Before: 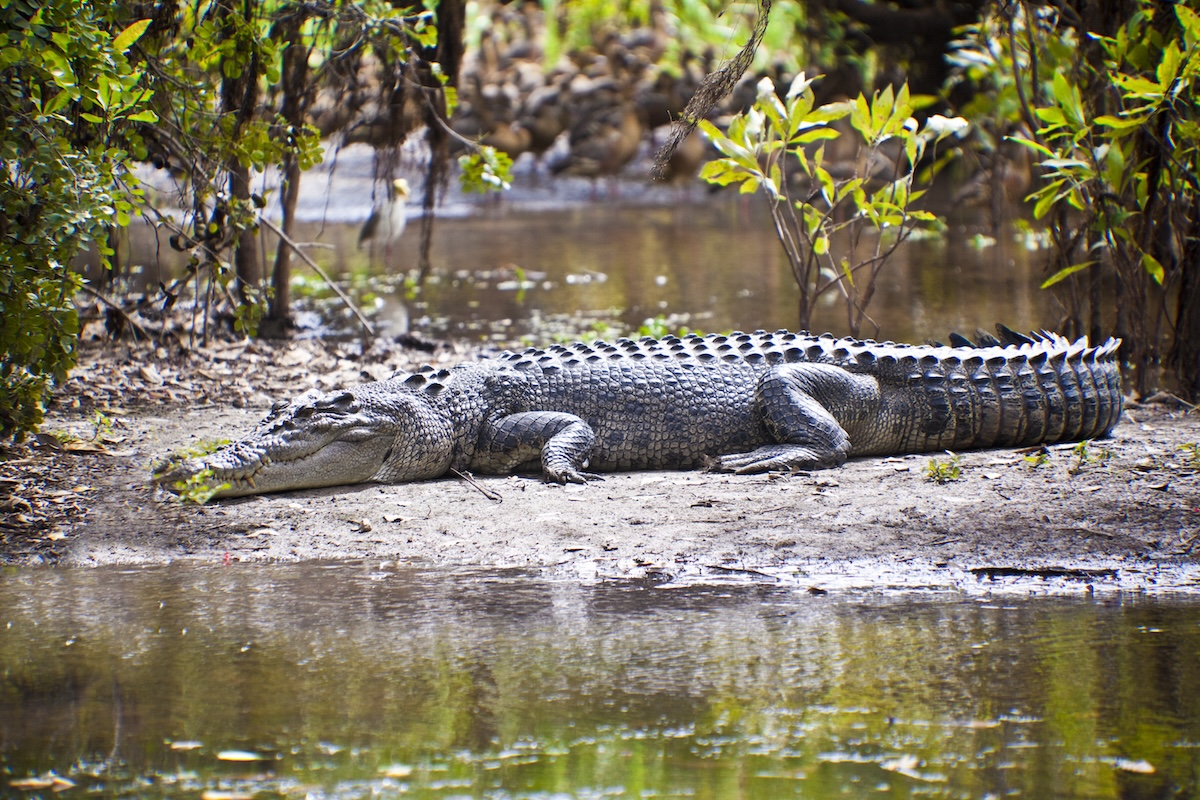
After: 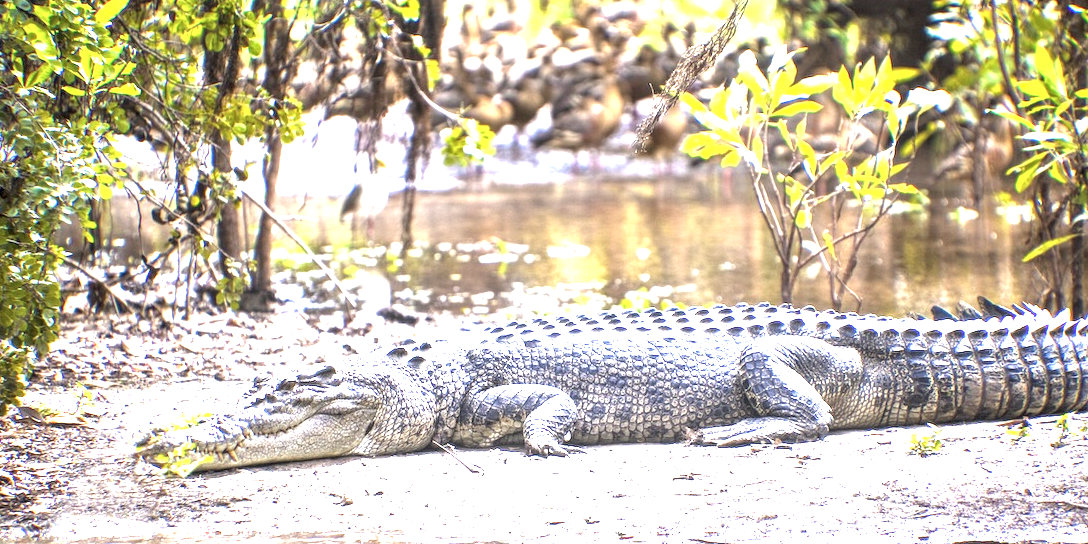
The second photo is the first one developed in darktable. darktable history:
crop: left 1.54%, top 3.44%, right 7.718%, bottom 28.485%
color zones: curves: ch0 [(0, 0.5) (0.143, 0.5) (0.286, 0.456) (0.429, 0.5) (0.571, 0.5) (0.714, 0.5) (0.857, 0.5) (1, 0.5)]; ch1 [(0, 0.5) (0.143, 0.5) (0.286, 0.422) (0.429, 0.5) (0.571, 0.5) (0.714, 0.5) (0.857, 0.5) (1, 0.5)]
exposure: black level correction 0, exposure 1.995 EV, compensate highlight preservation false
local contrast: highlights 63%, detail 143%, midtone range 0.433
